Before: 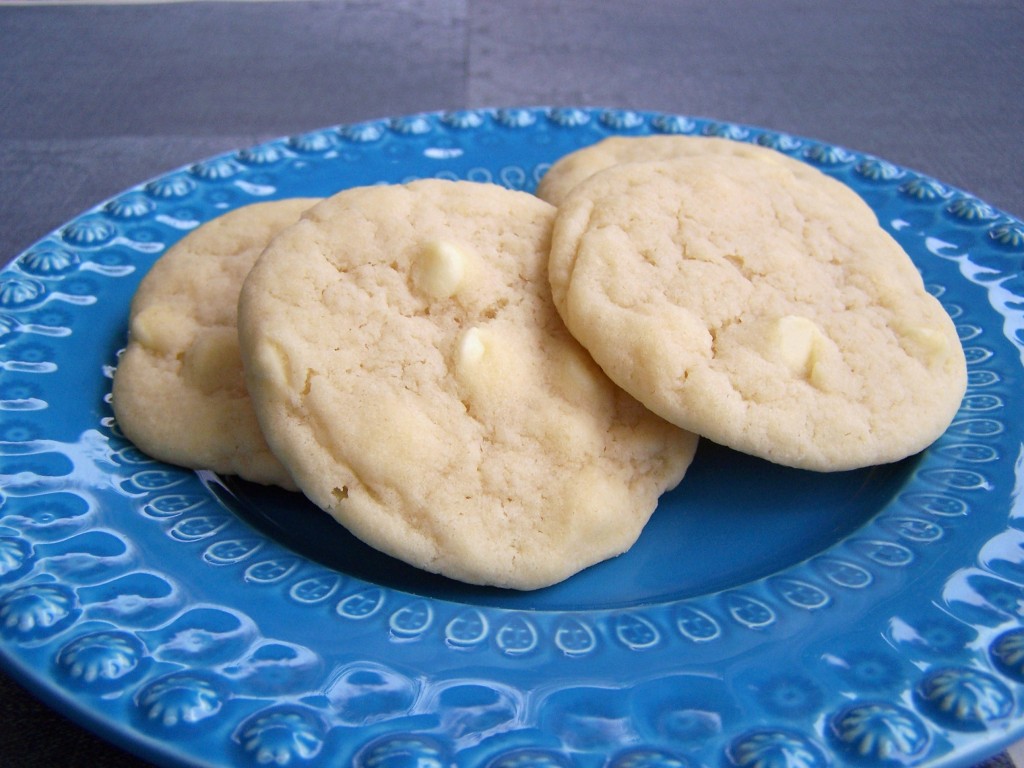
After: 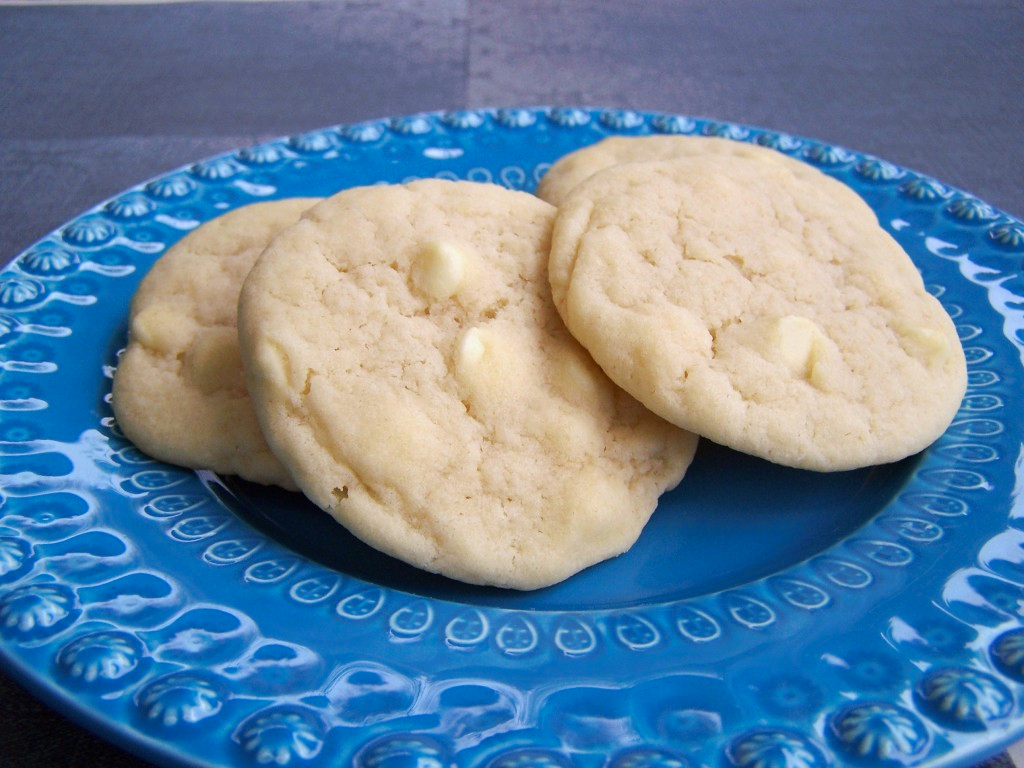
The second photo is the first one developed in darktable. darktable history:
tone curve: curves: ch0 [(0, 0) (0.003, 0.003) (0.011, 0.011) (0.025, 0.024) (0.044, 0.043) (0.069, 0.067) (0.1, 0.096) (0.136, 0.131) (0.177, 0.171) (0.224, 0.217) (0.277, 0.268) (0.335, 0.324) (0.399, 0.386) (0.468, 0.453) (0.543, 0.547) (0.623, 0.626) (0.709, 0.712) (0.801, 0.802) (0.898, 0.898) (1, 1)], preserve colors none
